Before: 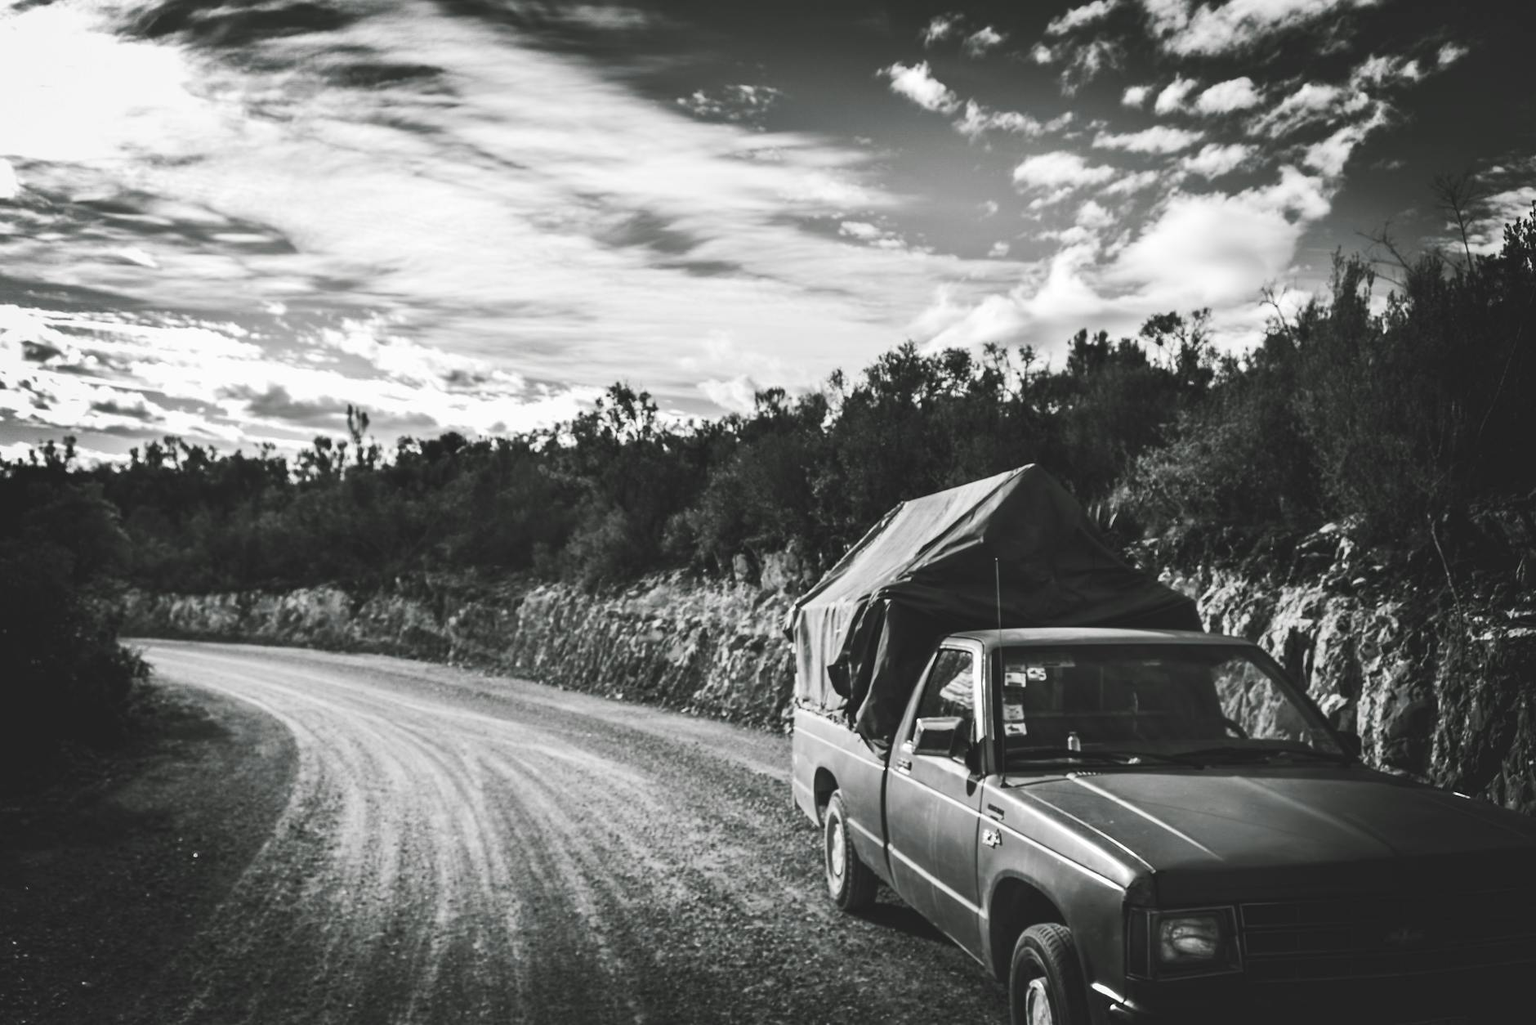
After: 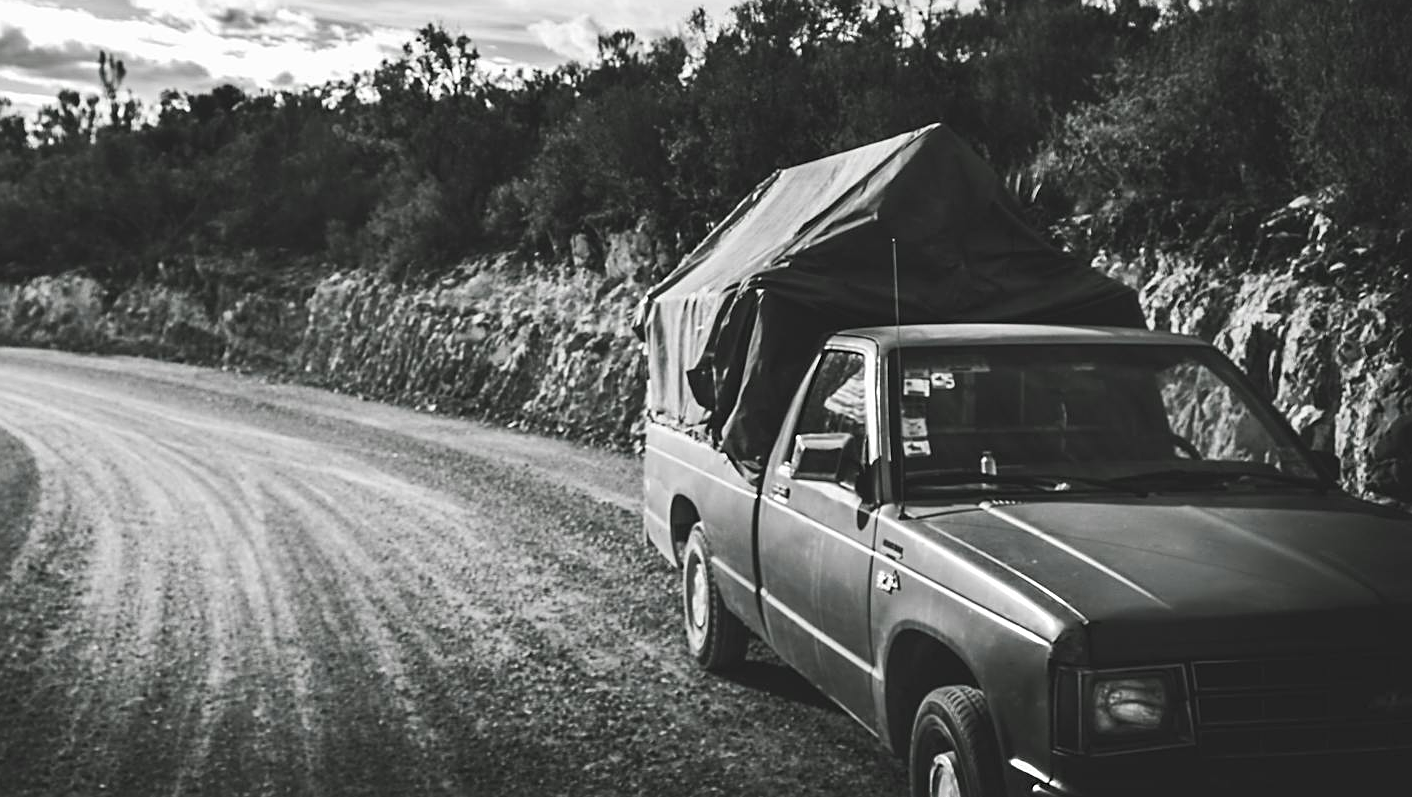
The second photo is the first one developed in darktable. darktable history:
sharpen: on, module defaults
crop and rotate: left 17.416%, top 35.502%, right 7.461%, bottom 0.91%
tone equalizer: edges refinement/feathering 500, mask exposure compensation -1.57 EV, preserve details guided filter
